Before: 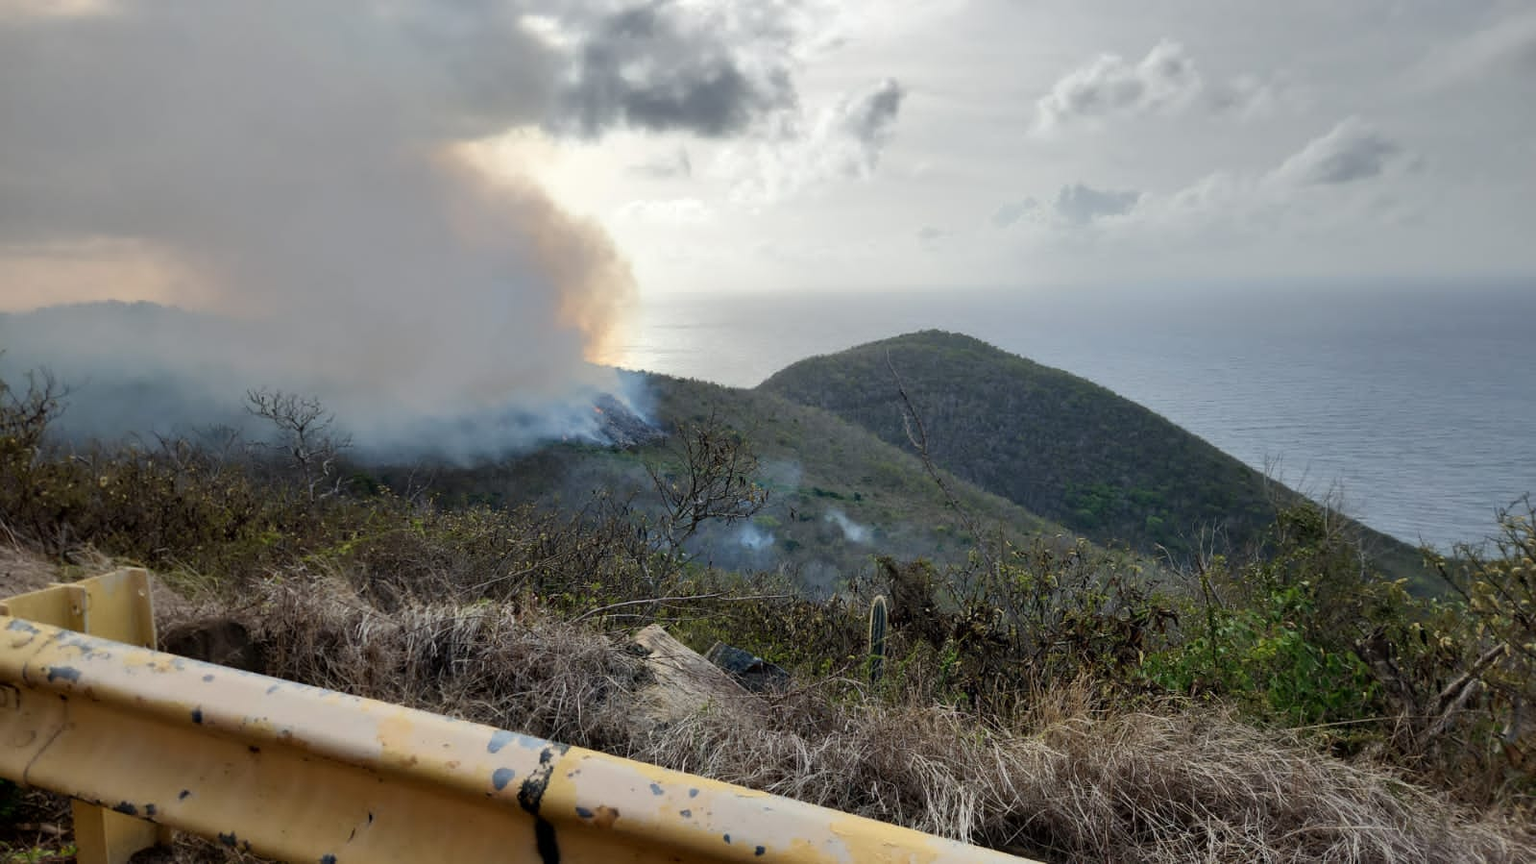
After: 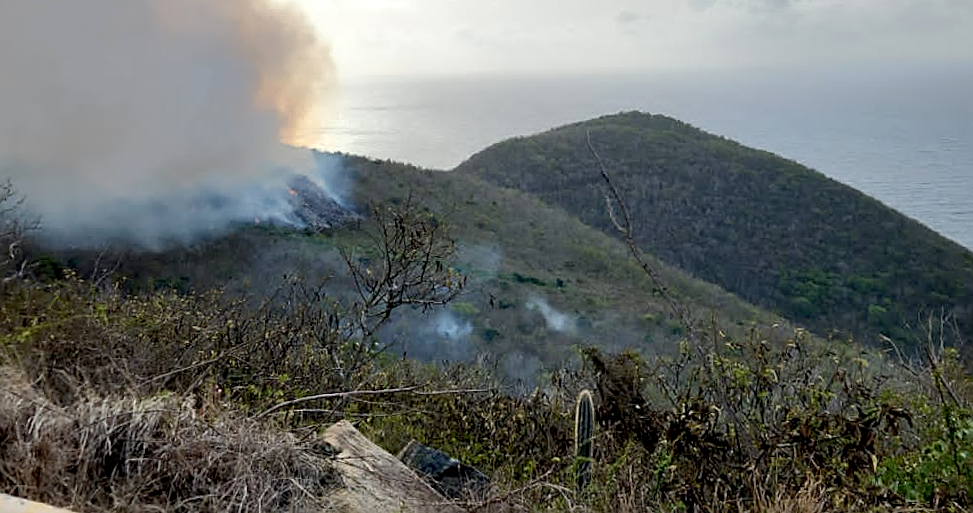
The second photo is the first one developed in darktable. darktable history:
rotate and perspective: rotation 0.128°, lens shift (vertical) -0.181, lens shift (horizontal) -0.044, shear 0.001, automatic cropping off
sharpen: on, module defaults
crop and rotate: left 22.13%, top 22.054%, right 22.026%, bottom 22.102%
exposure: black level correction 0.007, exposure 0.093 EV, compensate highlight preservation false
